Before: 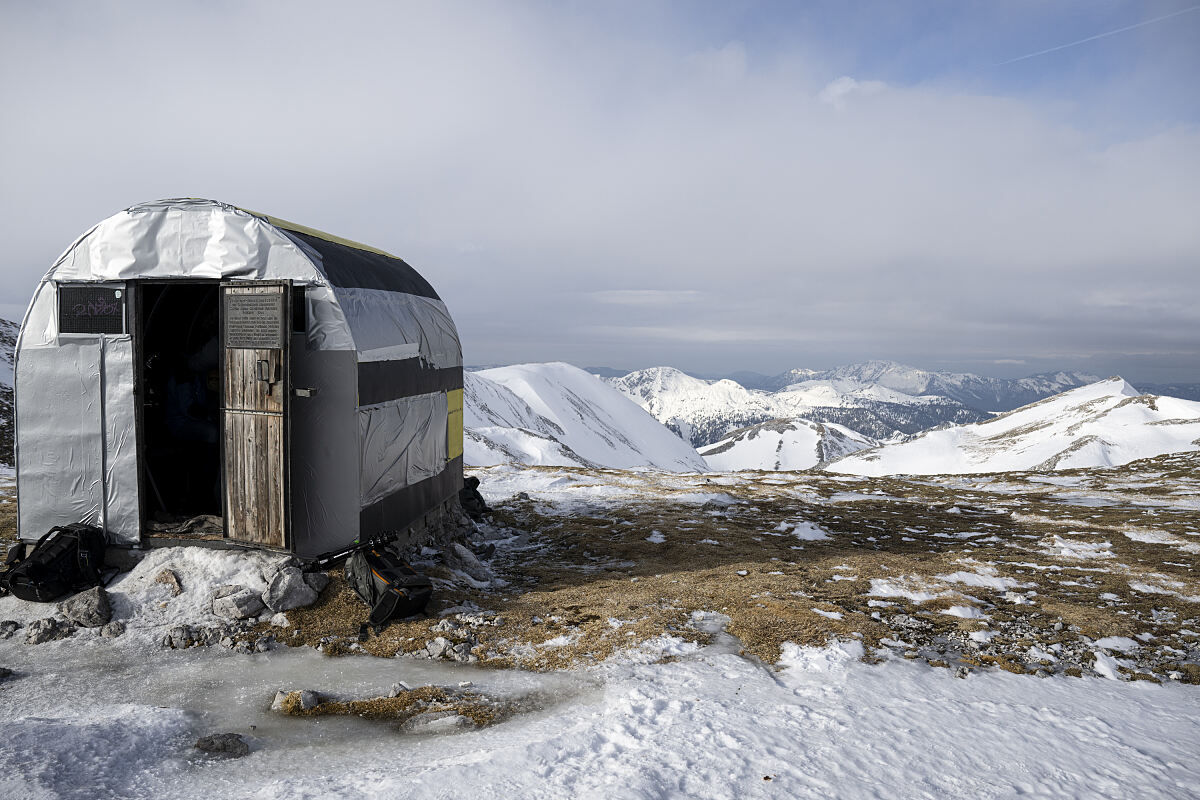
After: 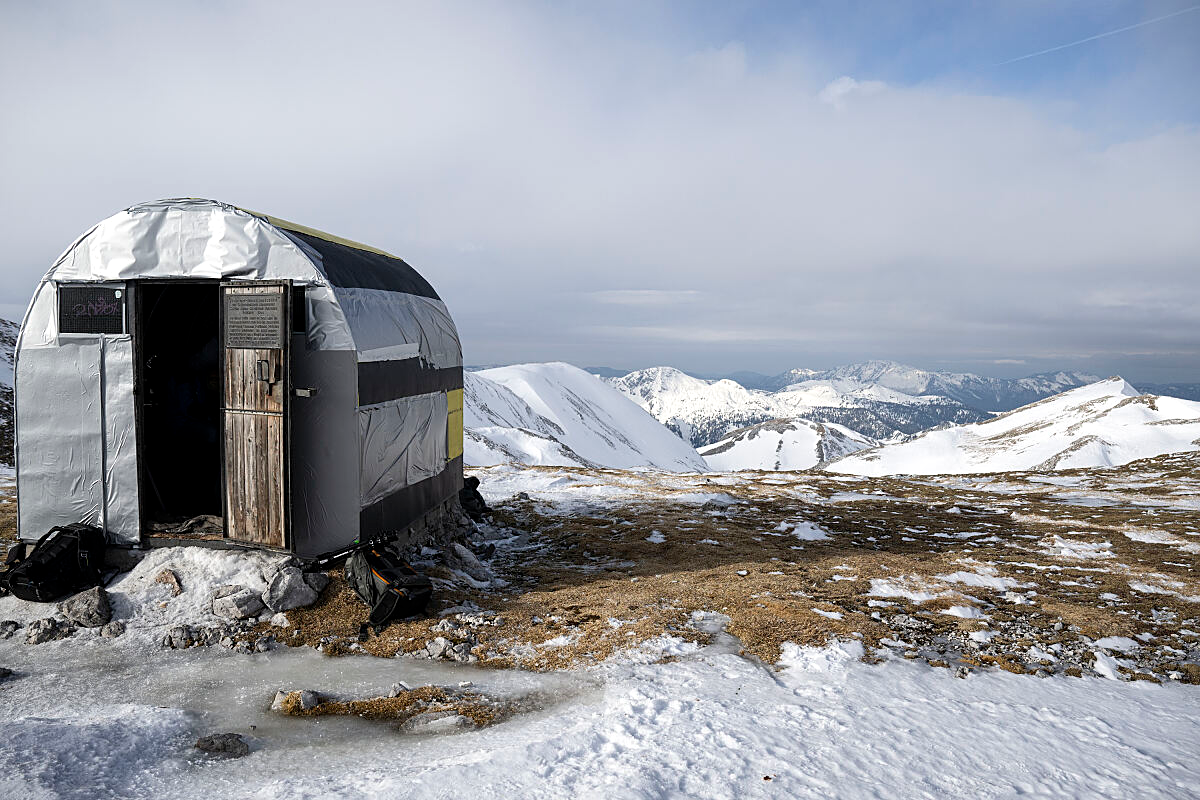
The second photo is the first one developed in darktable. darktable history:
sharpen: amount 0.206
exposure: exposure 0.129 EV, compensate exposure bias true, compensate highlight preservation false
